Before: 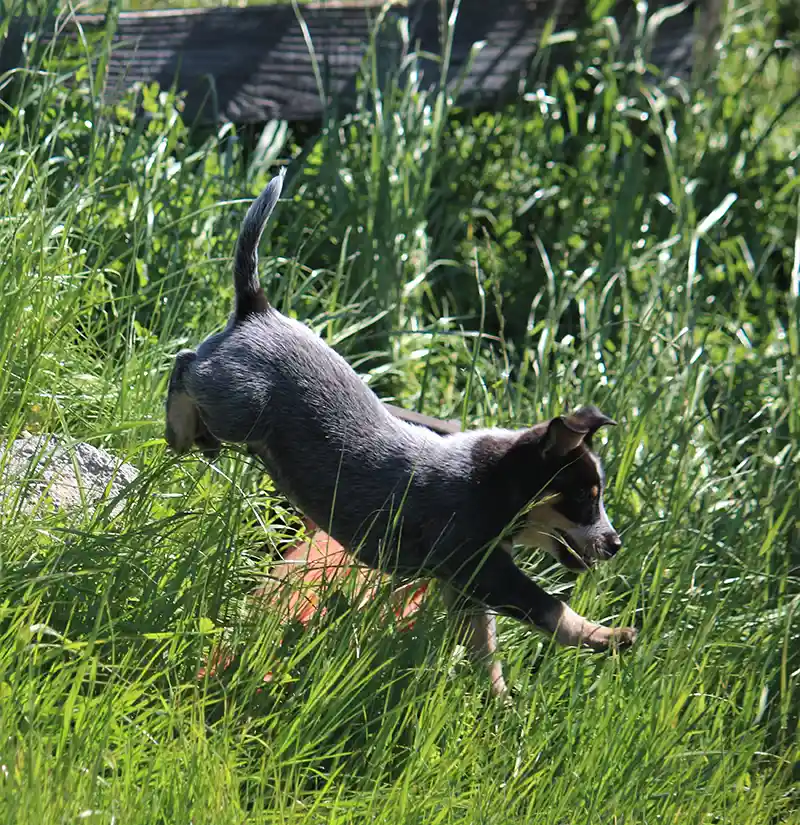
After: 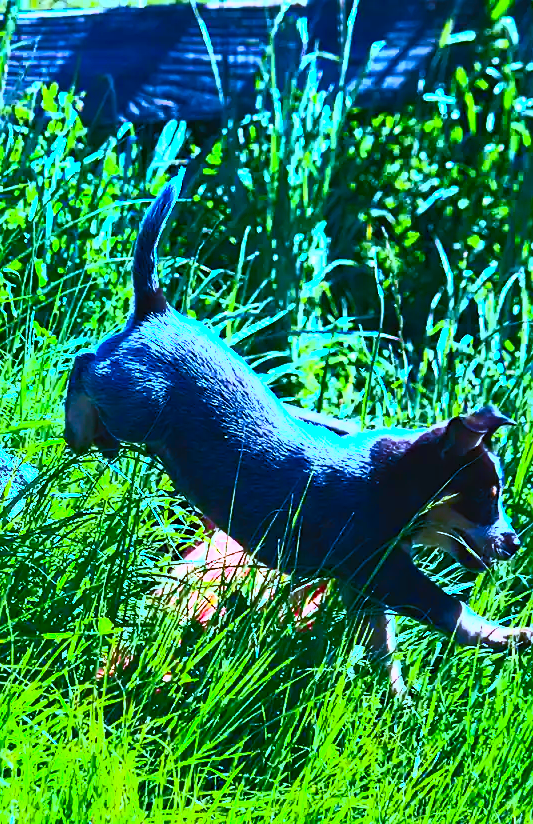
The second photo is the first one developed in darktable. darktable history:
contrast brightness saturation: contrast 0.83, brightness 0.59, saturation 0.59
color calibration: illuminant as shot in camera, x 0.358, y 0.373, temperature 4628.91 K
base curve: exposure shift 0, preserve colors none
white balance: red 0.871, blue 1.249
crop and rotate: left 12.673%, right 20.66%
sharpen: amount 0.2
color balance rgb: linear chroma grading › global chroma 9%, perceptual saturation grading › global saturation 36%, perceptual saturation grading › shadows 35%, perceptual brilliance grading › global brilliance 15%, perceptual brilliance grading › shadows -35%, global vibrance 15%
